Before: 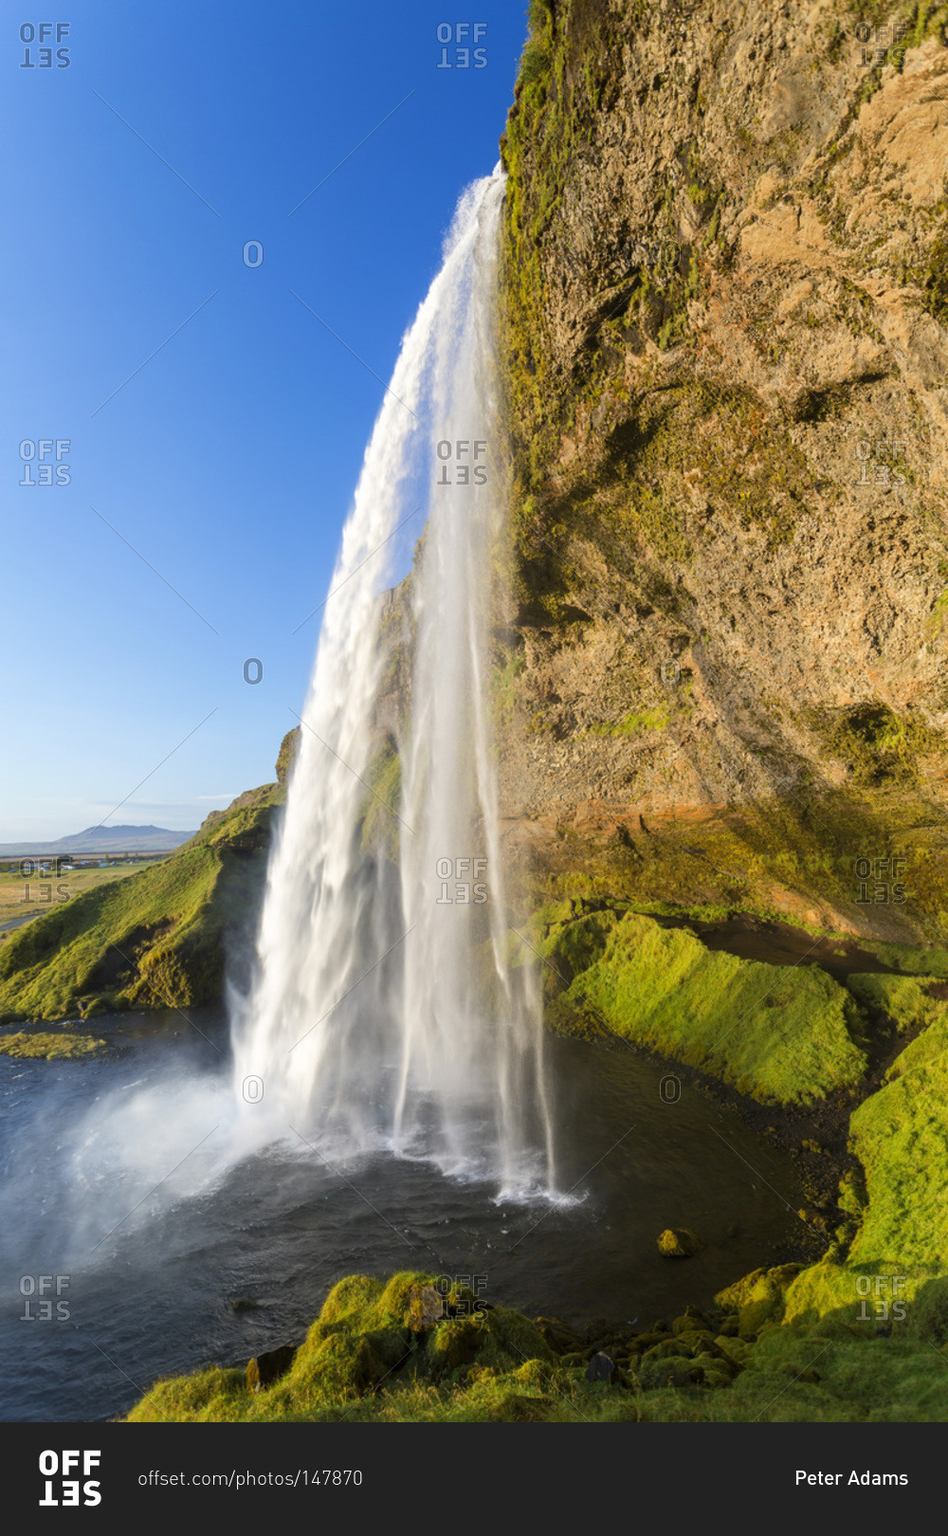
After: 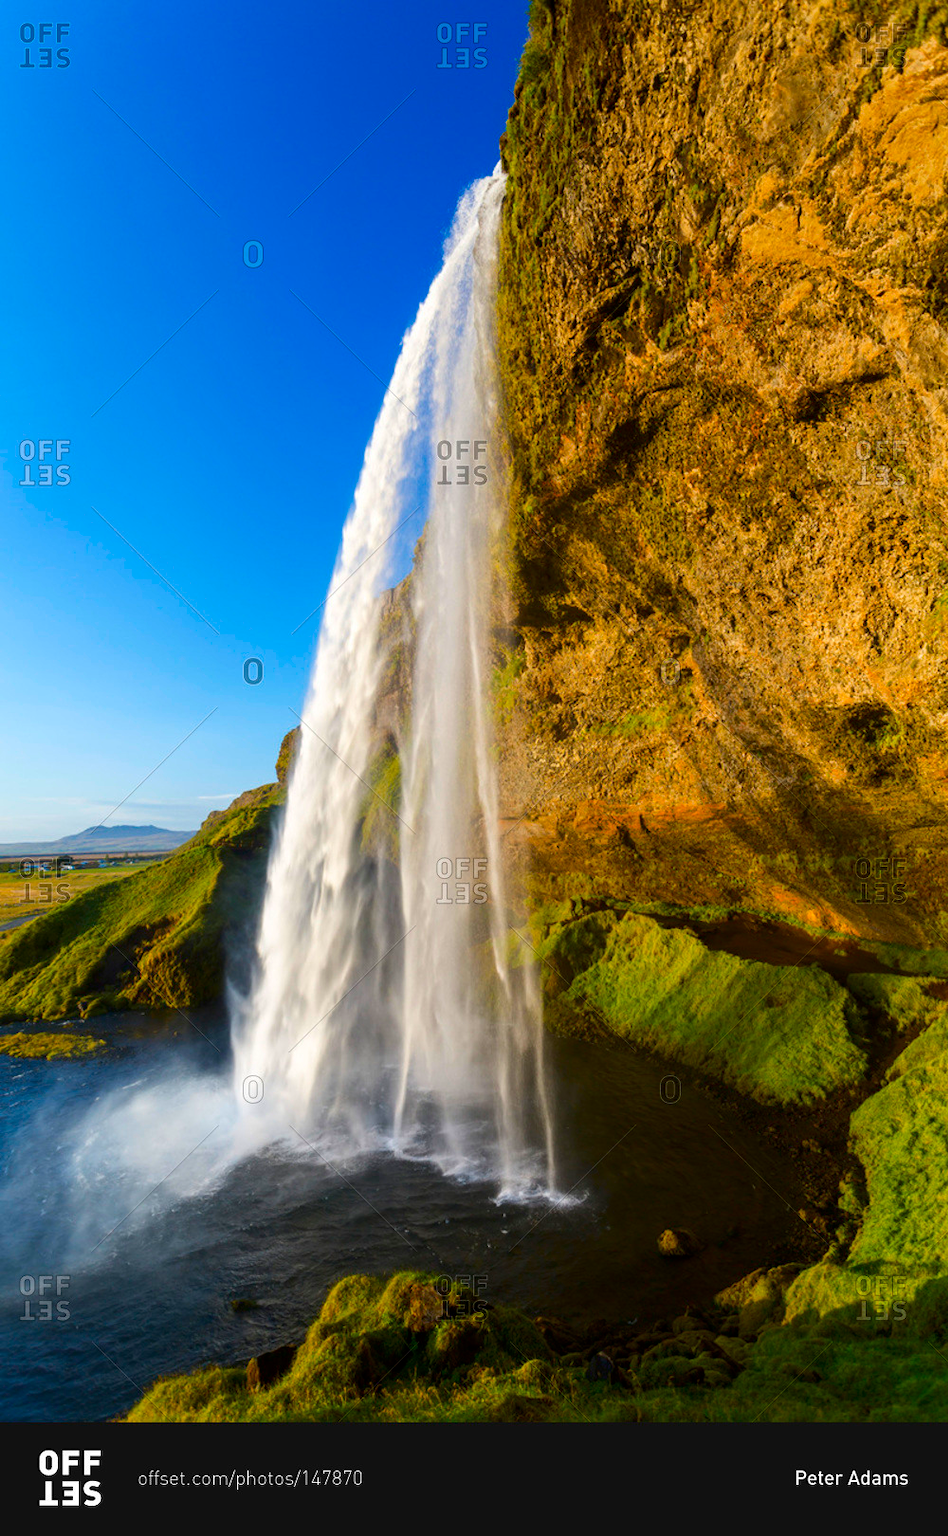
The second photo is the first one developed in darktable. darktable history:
contrast brightness saturation: contrast 0.07, brightness -0.14, saturation 0.11
color balance rgb: perceptual saturation grading › global saturation 25%, global vibrance 20%
